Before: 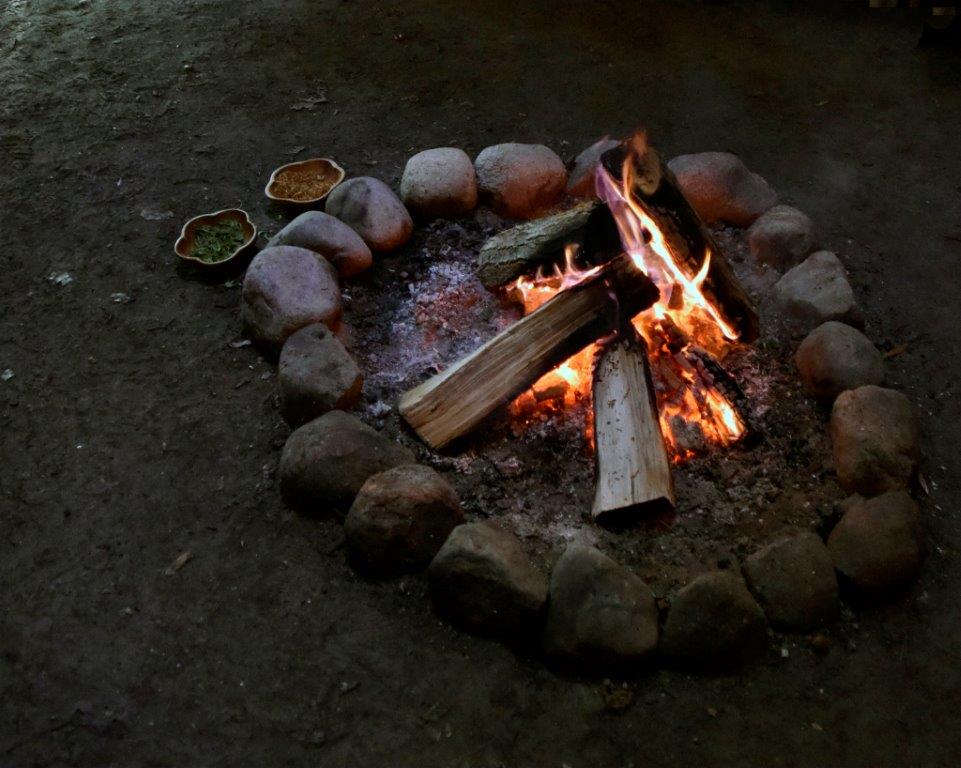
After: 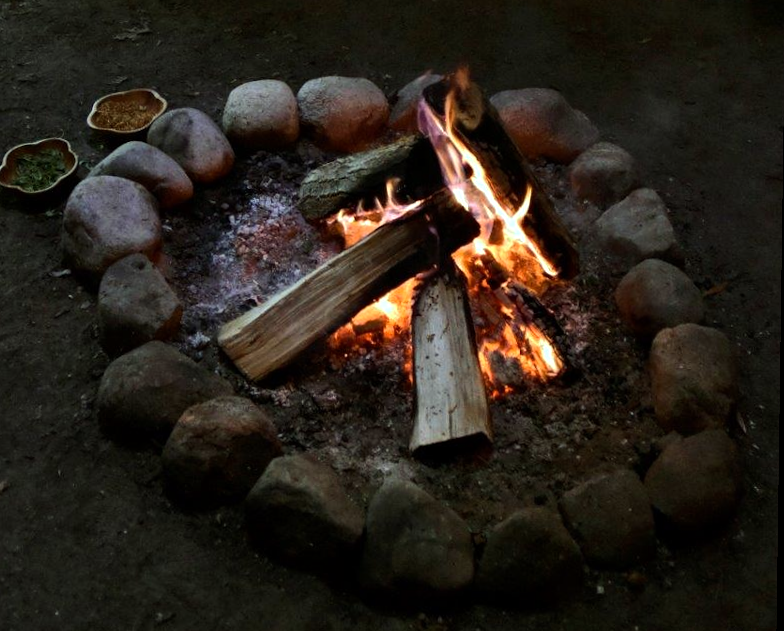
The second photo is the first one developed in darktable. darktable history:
crop: left 19.159%, top 9.58%, bottom 9.58%
rotate and perspective: rotation 0.8°, automatic cropping off
color correction: highlights a* -4.73, highlights b* 5.06, saturation 0.97
tone equalizer: -8 EV -0.417 EV, -7 EV -0.389 EV, -6 EV -0.333 EV, -5 EV -0.222 EV, -3 EV 0.222 EV, -2 EV 0.333 EV, -1 EV 0.389 EV, +0 EV 0.417 EV, edges refinement/feathering 500, mask exposure compensation -1.57 EV, preserve details no
